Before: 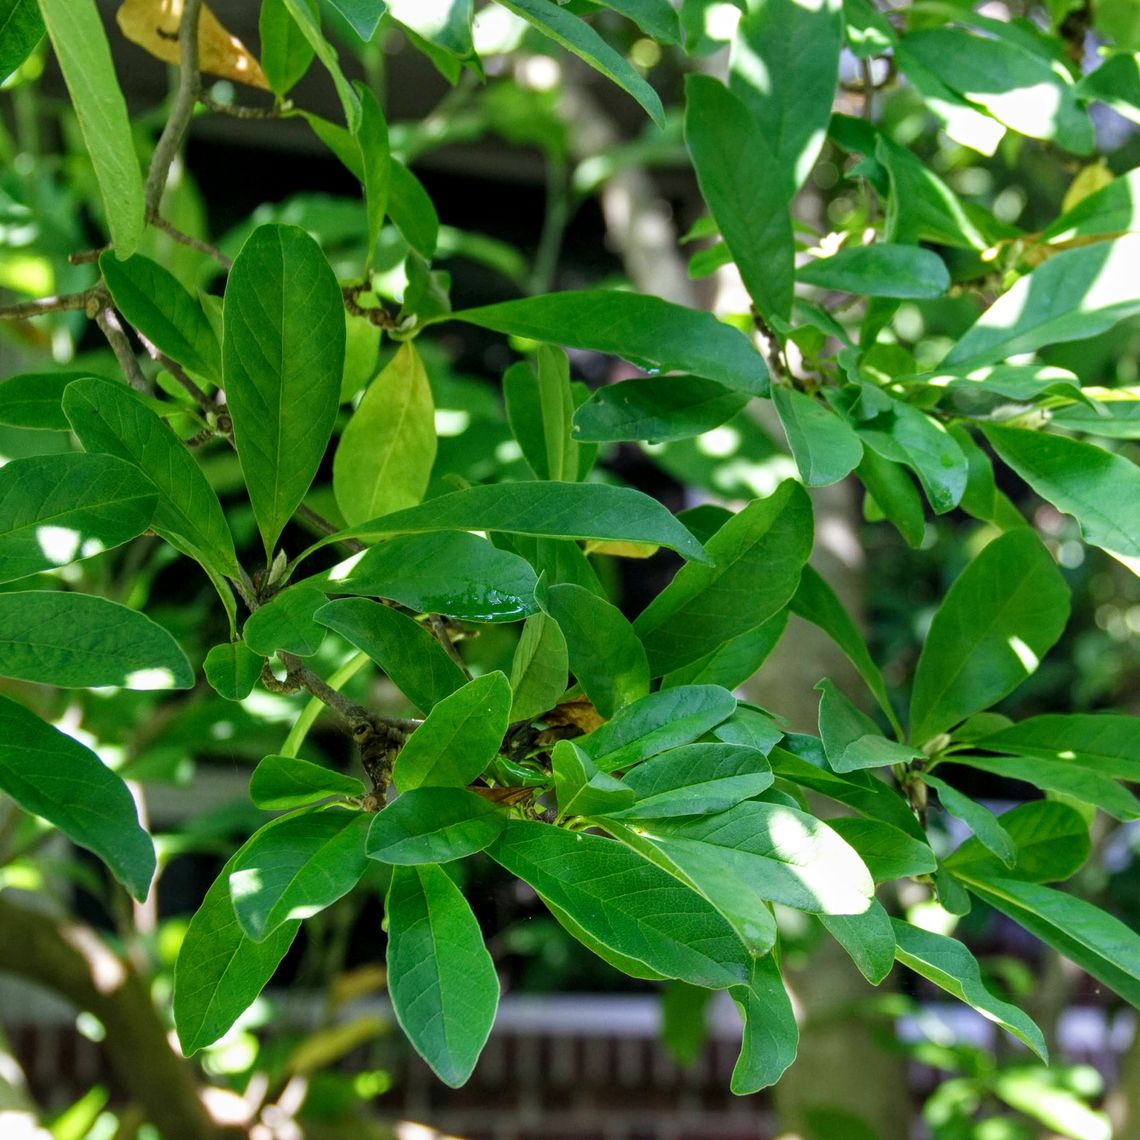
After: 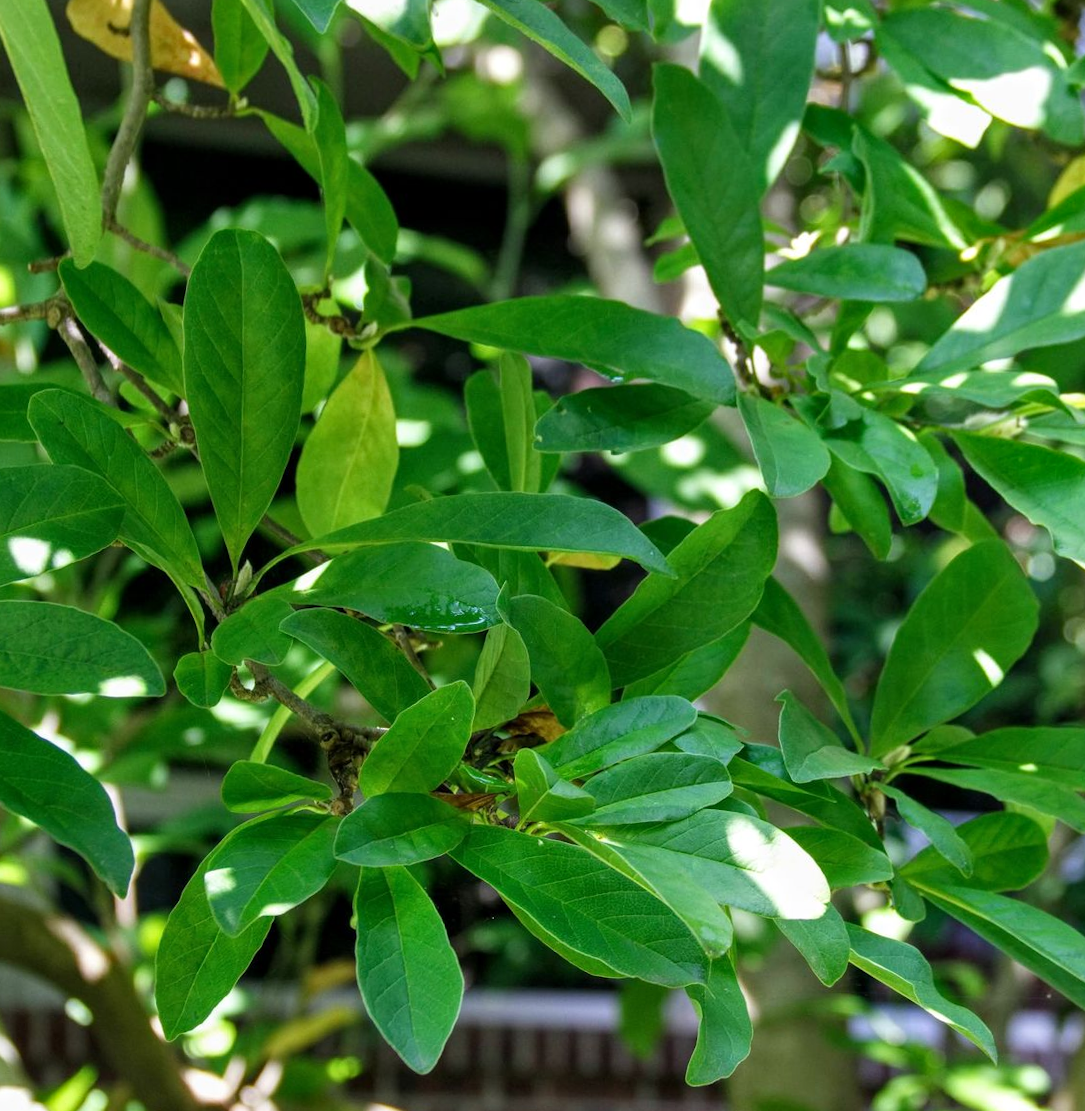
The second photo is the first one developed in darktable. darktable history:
color correction: highlights a* 0.003, highlights b* -0.283
rotate and perspective: rotation 0.074°, lens shift (vertical) 0.096, lens shift (horizontal) -0.041, crop left 0.043, crop right 0.952, crop top 0.024, crop bottom 0.979
shadows and highlights: shadows 20.91, highlights -82.73, soften with gaussian
